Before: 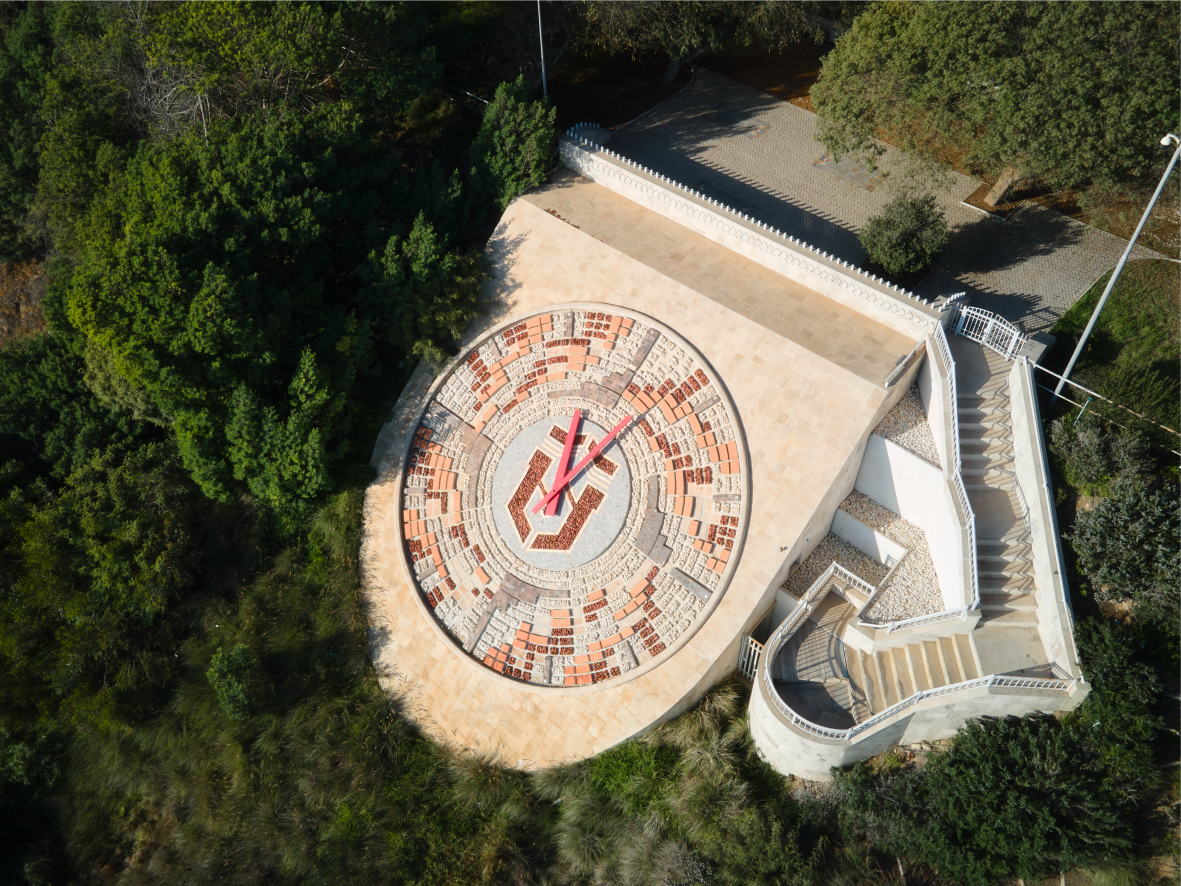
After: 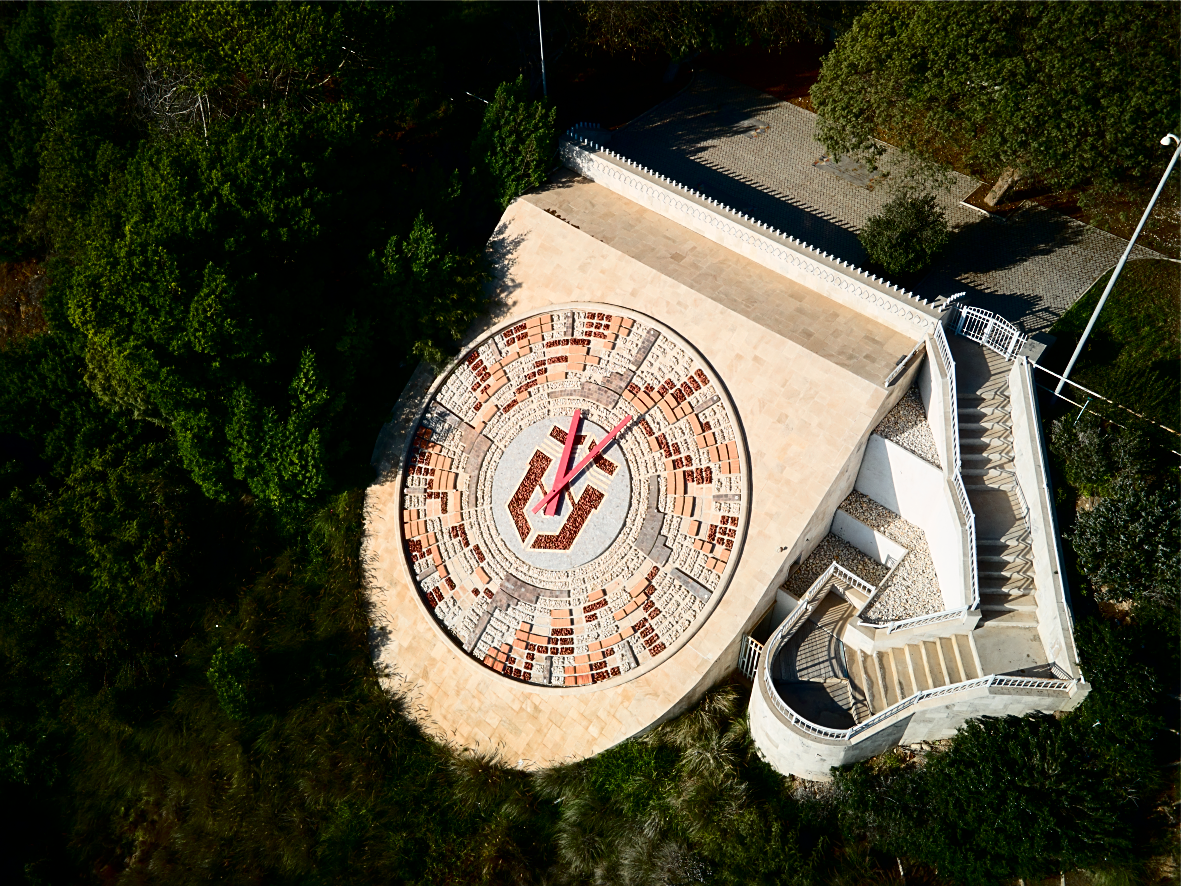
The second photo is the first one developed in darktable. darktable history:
contrast brightness saturation: contrast 0.243, brightness -0.236, saturation 0.135
sharpen: on, module defaults
